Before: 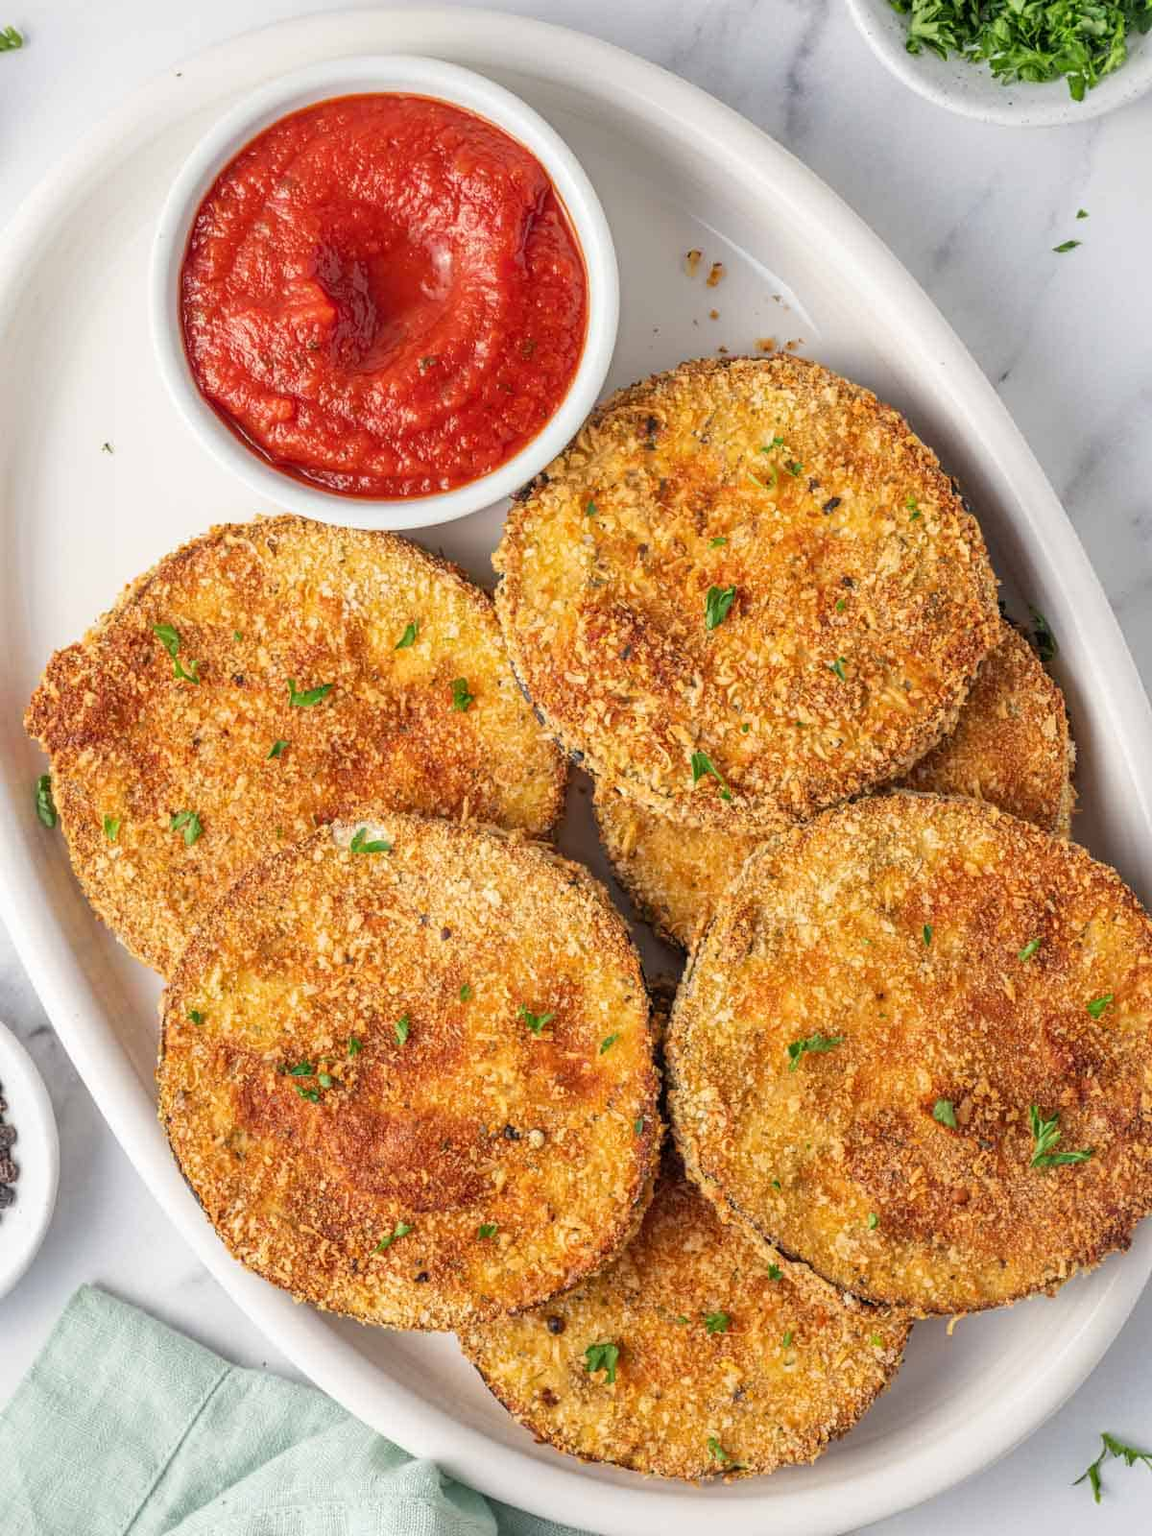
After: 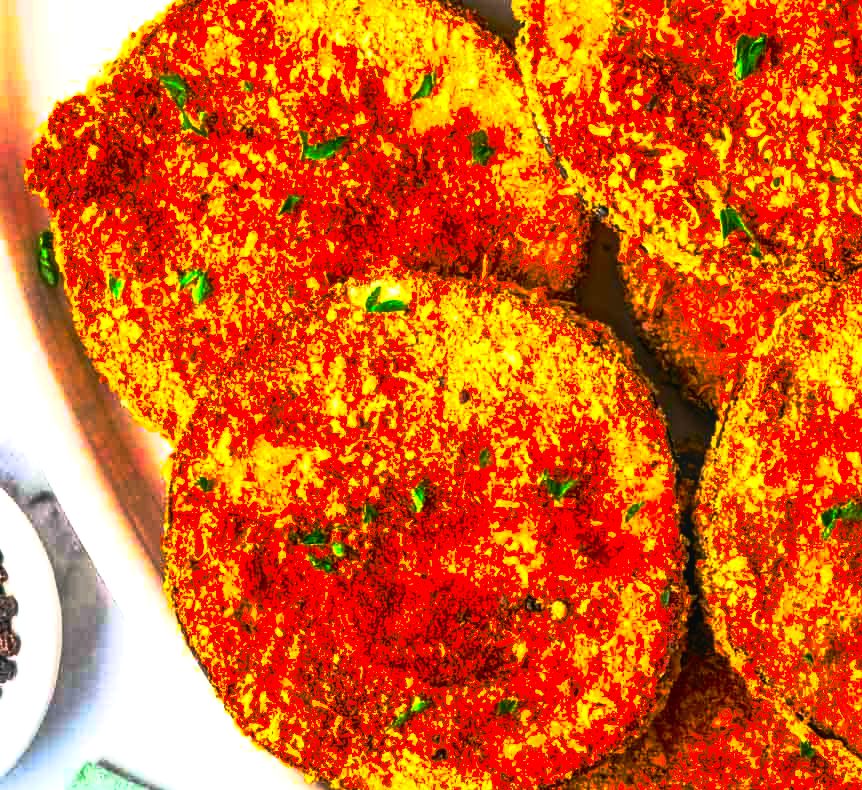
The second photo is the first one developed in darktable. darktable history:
color balance rgb: global offset › luminance -0.339%, global offset › chroma 0.117%, global offset › hue 163.33°, perceptual saturation grading › global saturation 0.804%, perceptual saturation grading › highlights -19.761%, perceptual saturation grading › shadows 19.298%, perceptual brilliance grading › global brilliance -5.393%, perceptual brilliance grading › highlights 24.467%, perceptual brilliance grading › mid-tones 7.196%, perceptual brilliance grading › shadows -4.885%, global vibrance 35.217%, contrast 10.338%
contrast brightness saturation: contrast 0.2, brightness 0.2, saturation 0.788
crop: top 36.028%, right 28.135%, bottom 14.583%
tone curve: curves: ch0 [(0.016, 0.011) (0.204, 0.146) (0.515, 0.476) (0.78, 0.795) (1, 0.981)], color space Lab, independent channels
local contrast: on, module defaults
exposure: exposure 0.073 EV, compensate highlight preservation false
base curve: curves: ch0 [(0, 0) (0.564, 0.291) (0.802, 0.731) (1, 1)], preserve colors none
